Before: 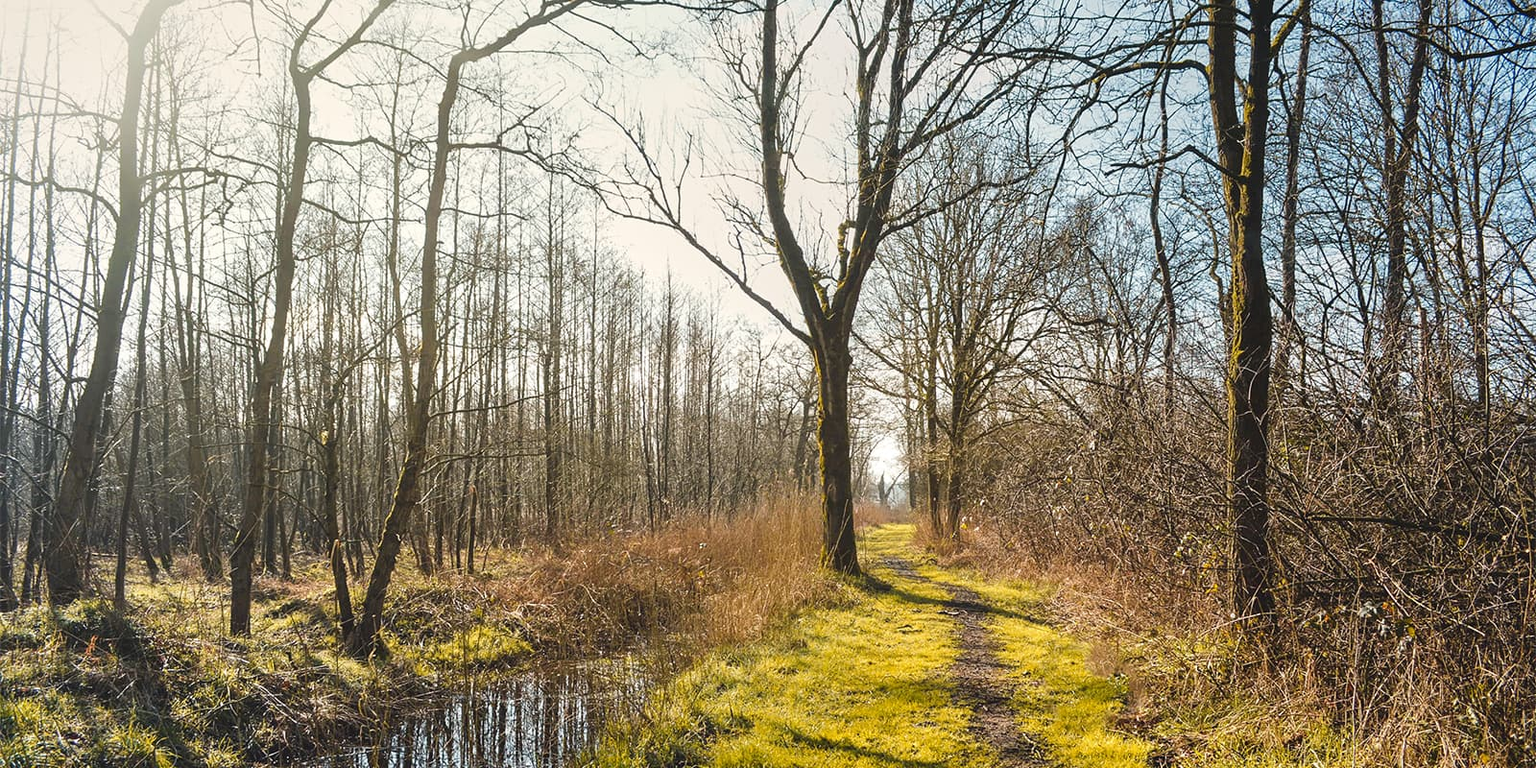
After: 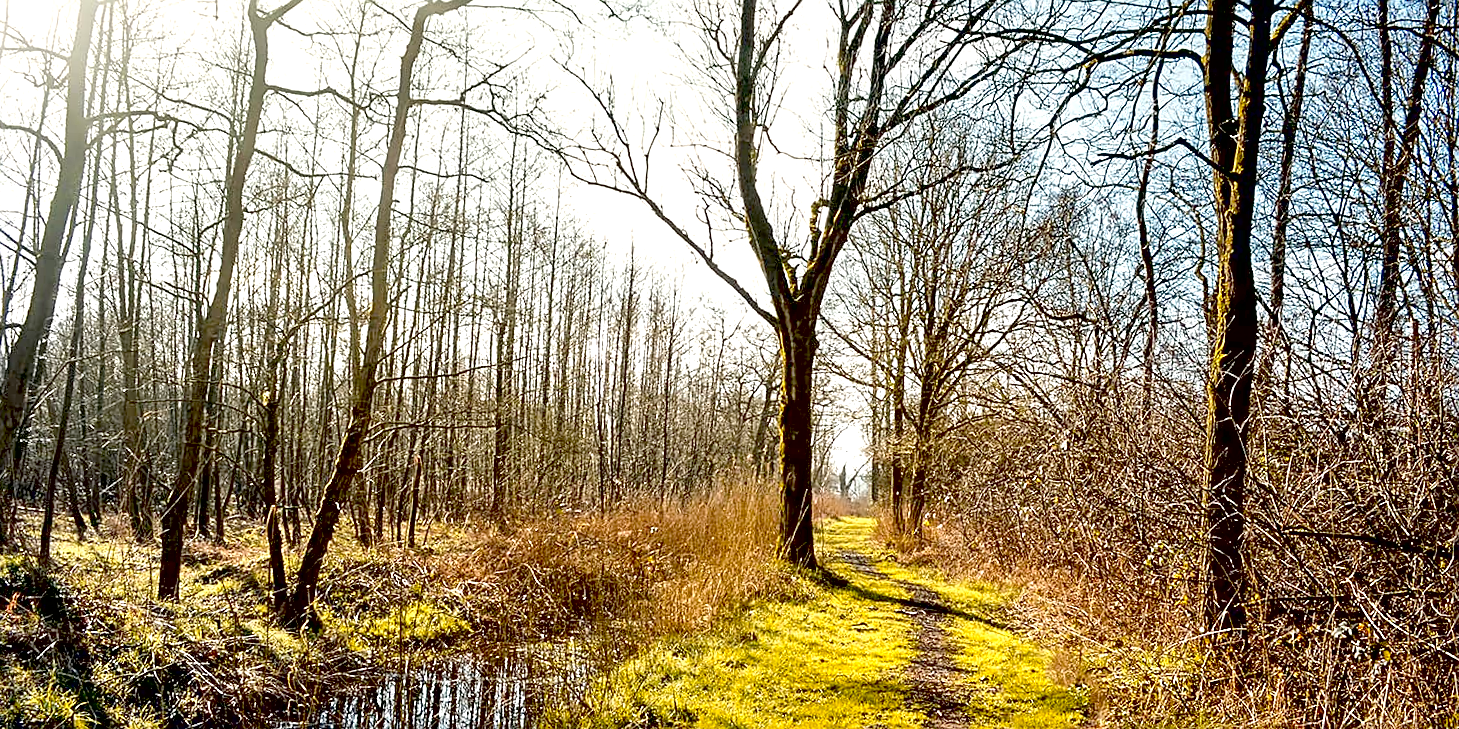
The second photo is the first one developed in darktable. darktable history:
sharpen: on, module defaults
local contrast: mode bilateral grid, contrast 21, coarseness 50, detail 119%, midtone range 0.2
exposure: black level correction 0.04, exposure 0.498 EV, compensate highlight preservation false
crop and rotate: angle -2.79°
